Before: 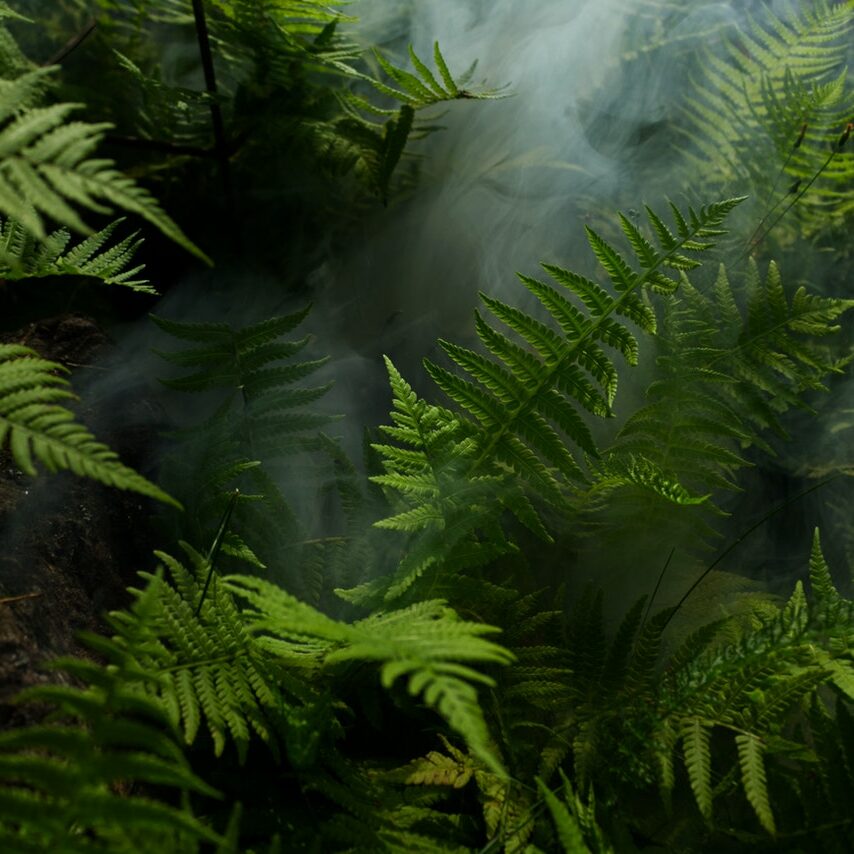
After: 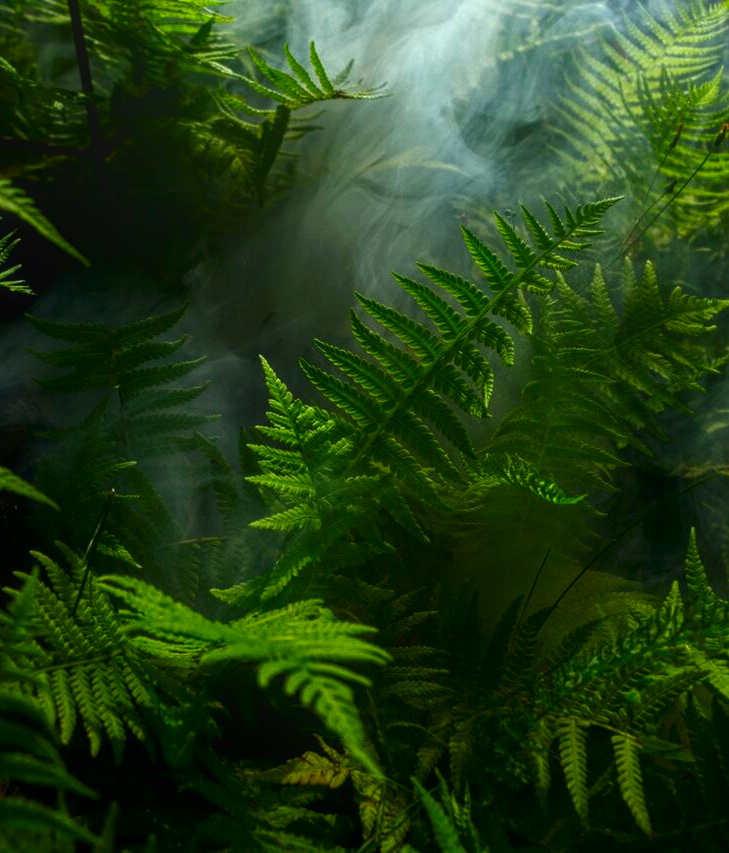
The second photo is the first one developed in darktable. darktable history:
contrast brightness saturation: brightness -0.25, saturation 0.2
exposure: black level correction 0, exposure 0.95 EV, compensate exposure bias true, compensate highlight preservation false
crop and rotate: left 14.584%
local contrast: highlights 73%, shadows 15%, midtone range 0.197
